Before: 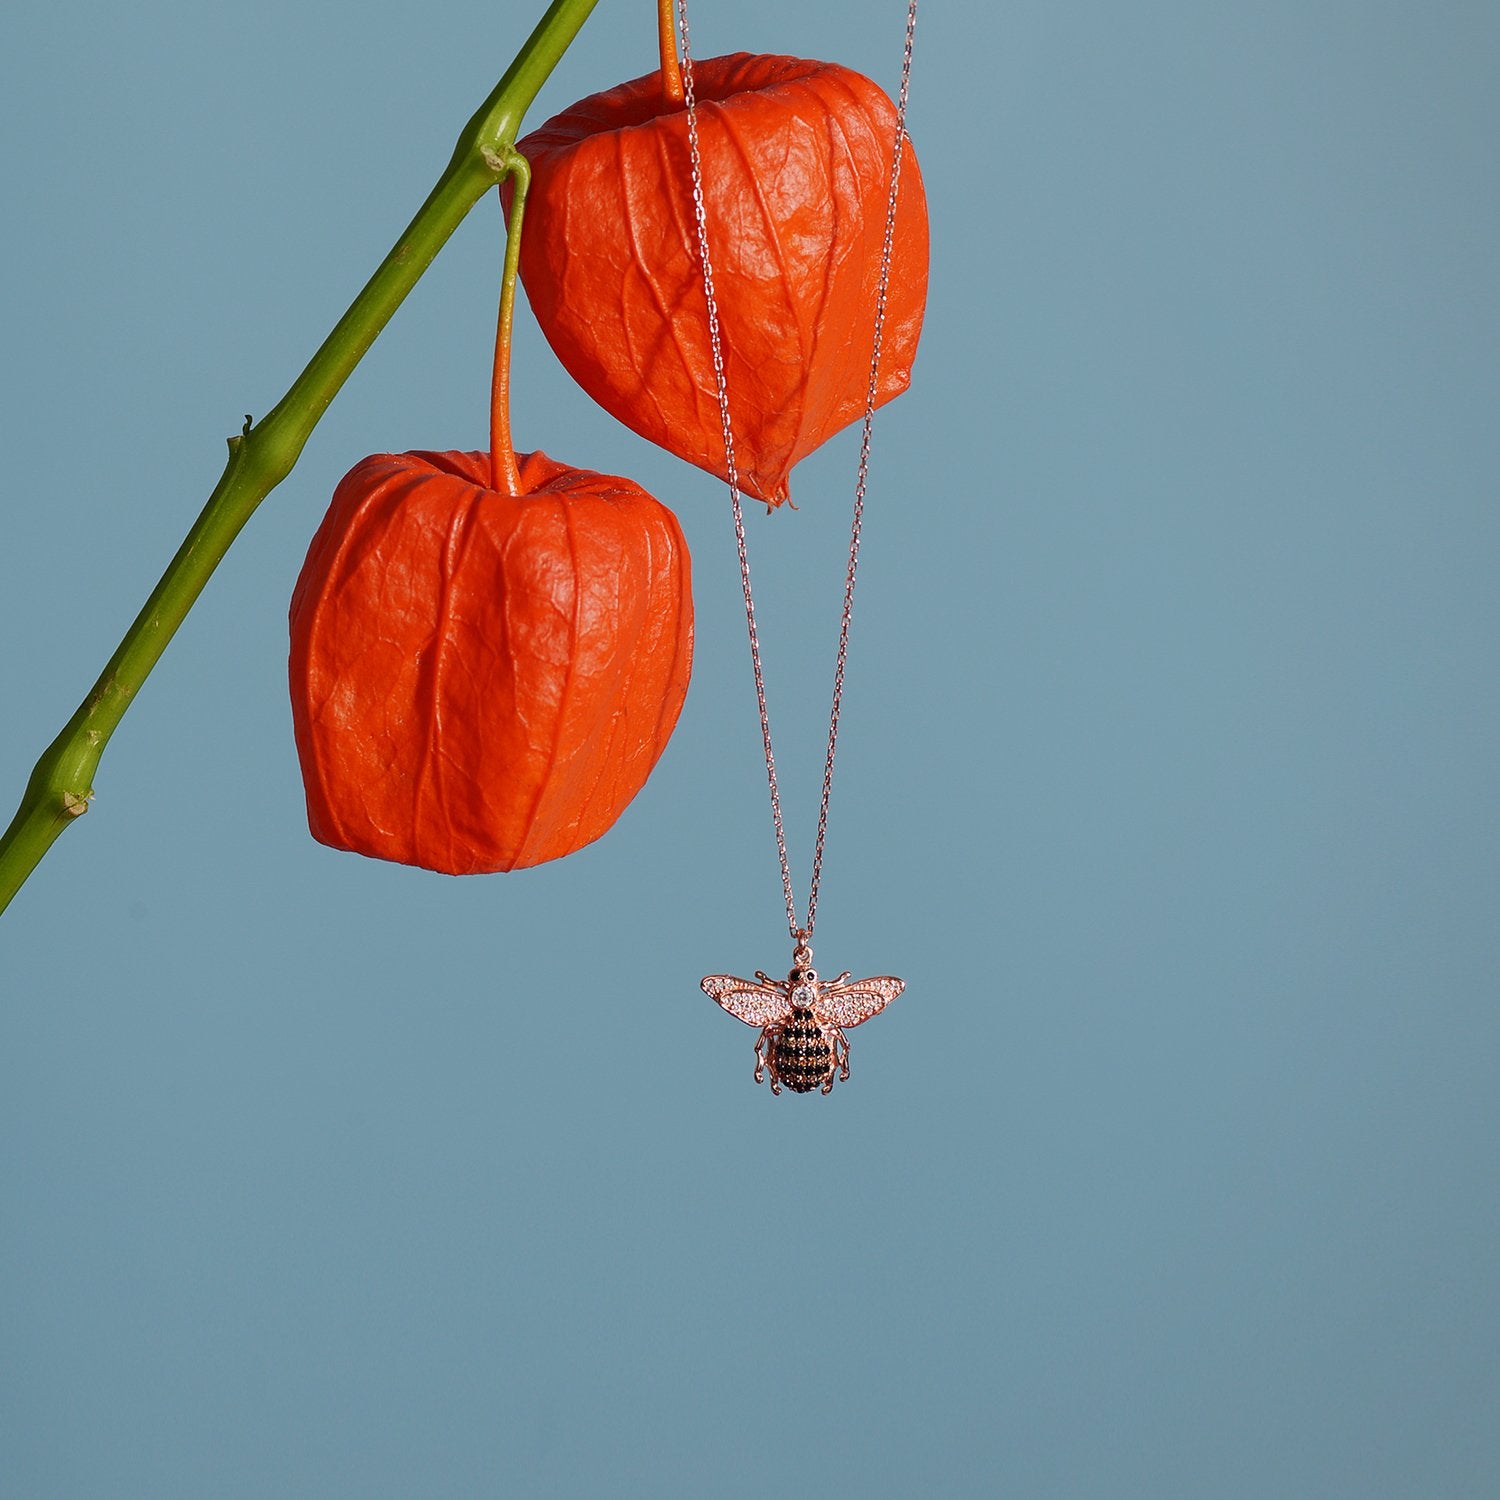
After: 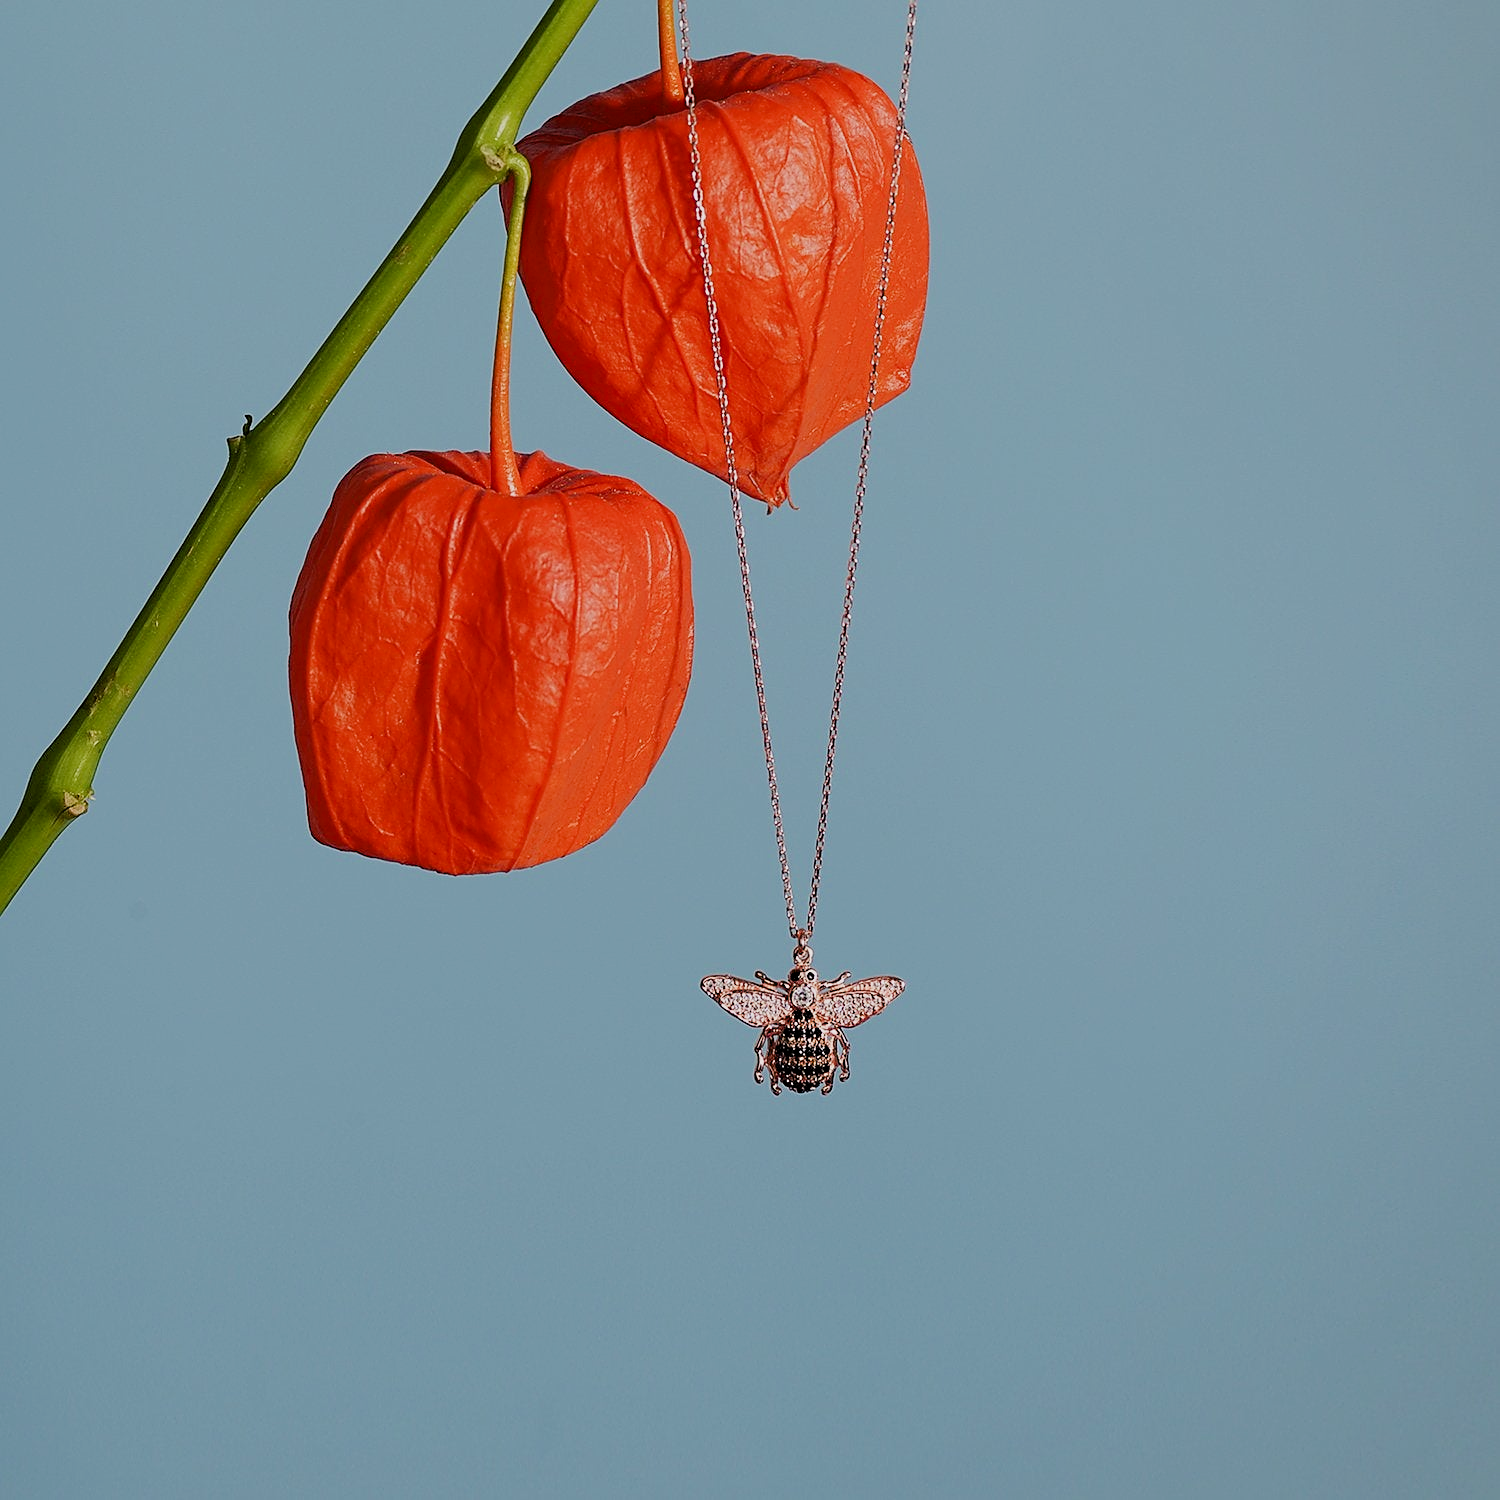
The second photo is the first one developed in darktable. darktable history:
filmic rgb: black relative exposure -7.65 EV, white relative exposure 4.56 EV, hardness 3.61
sharpen: on, module defaults
exposure: black level correction 0.002, exposure 0.149 EV, compensate highlight preservation false
